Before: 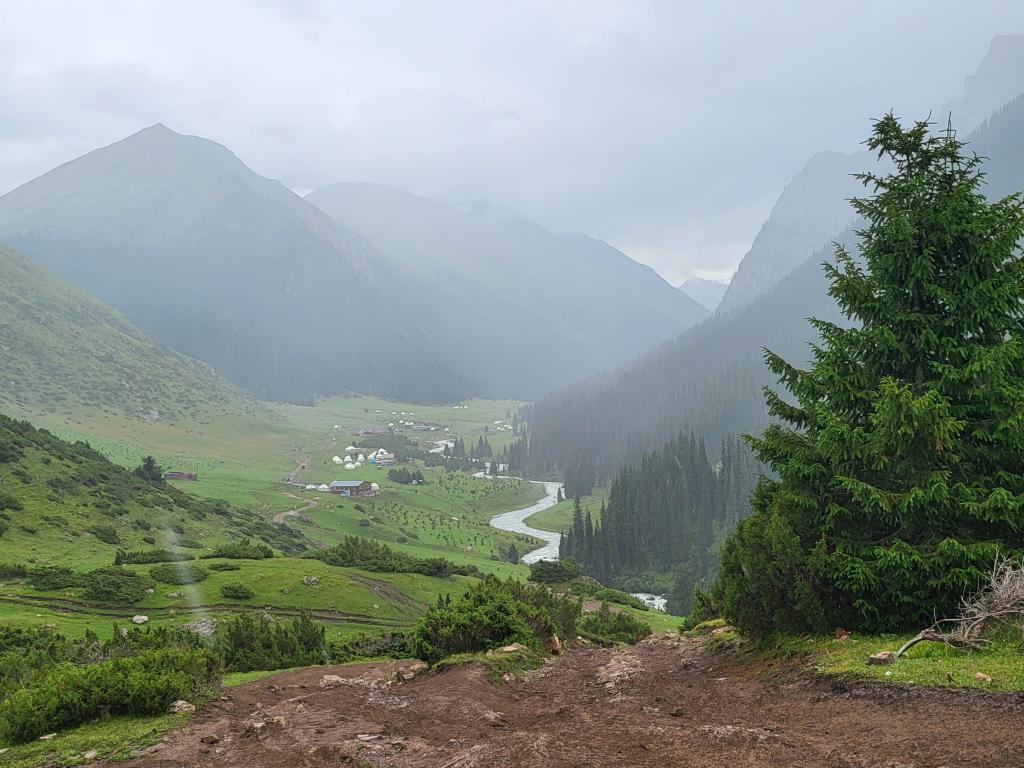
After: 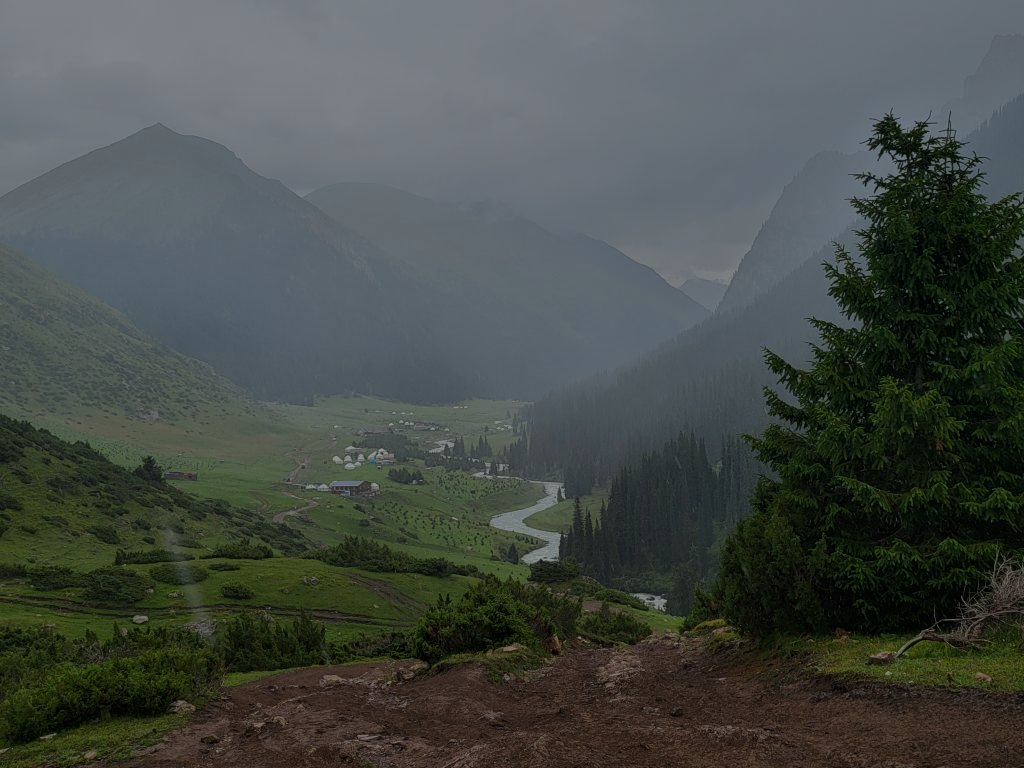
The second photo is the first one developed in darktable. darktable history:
tone equalizer: -8 EV -2 EV, -7 EV -2 EV, -6 EV -2 EV, -5 EV -2 EV, -4 EV -2 EV, -3 EV -2 EV, -2 EV -2 EV, -1 EV -1.63 EV, +0 EV -2 EV
local contrast: mode bilateral grid, contrast 100, coarseness 100, detail 108%, midtone range 0.2
